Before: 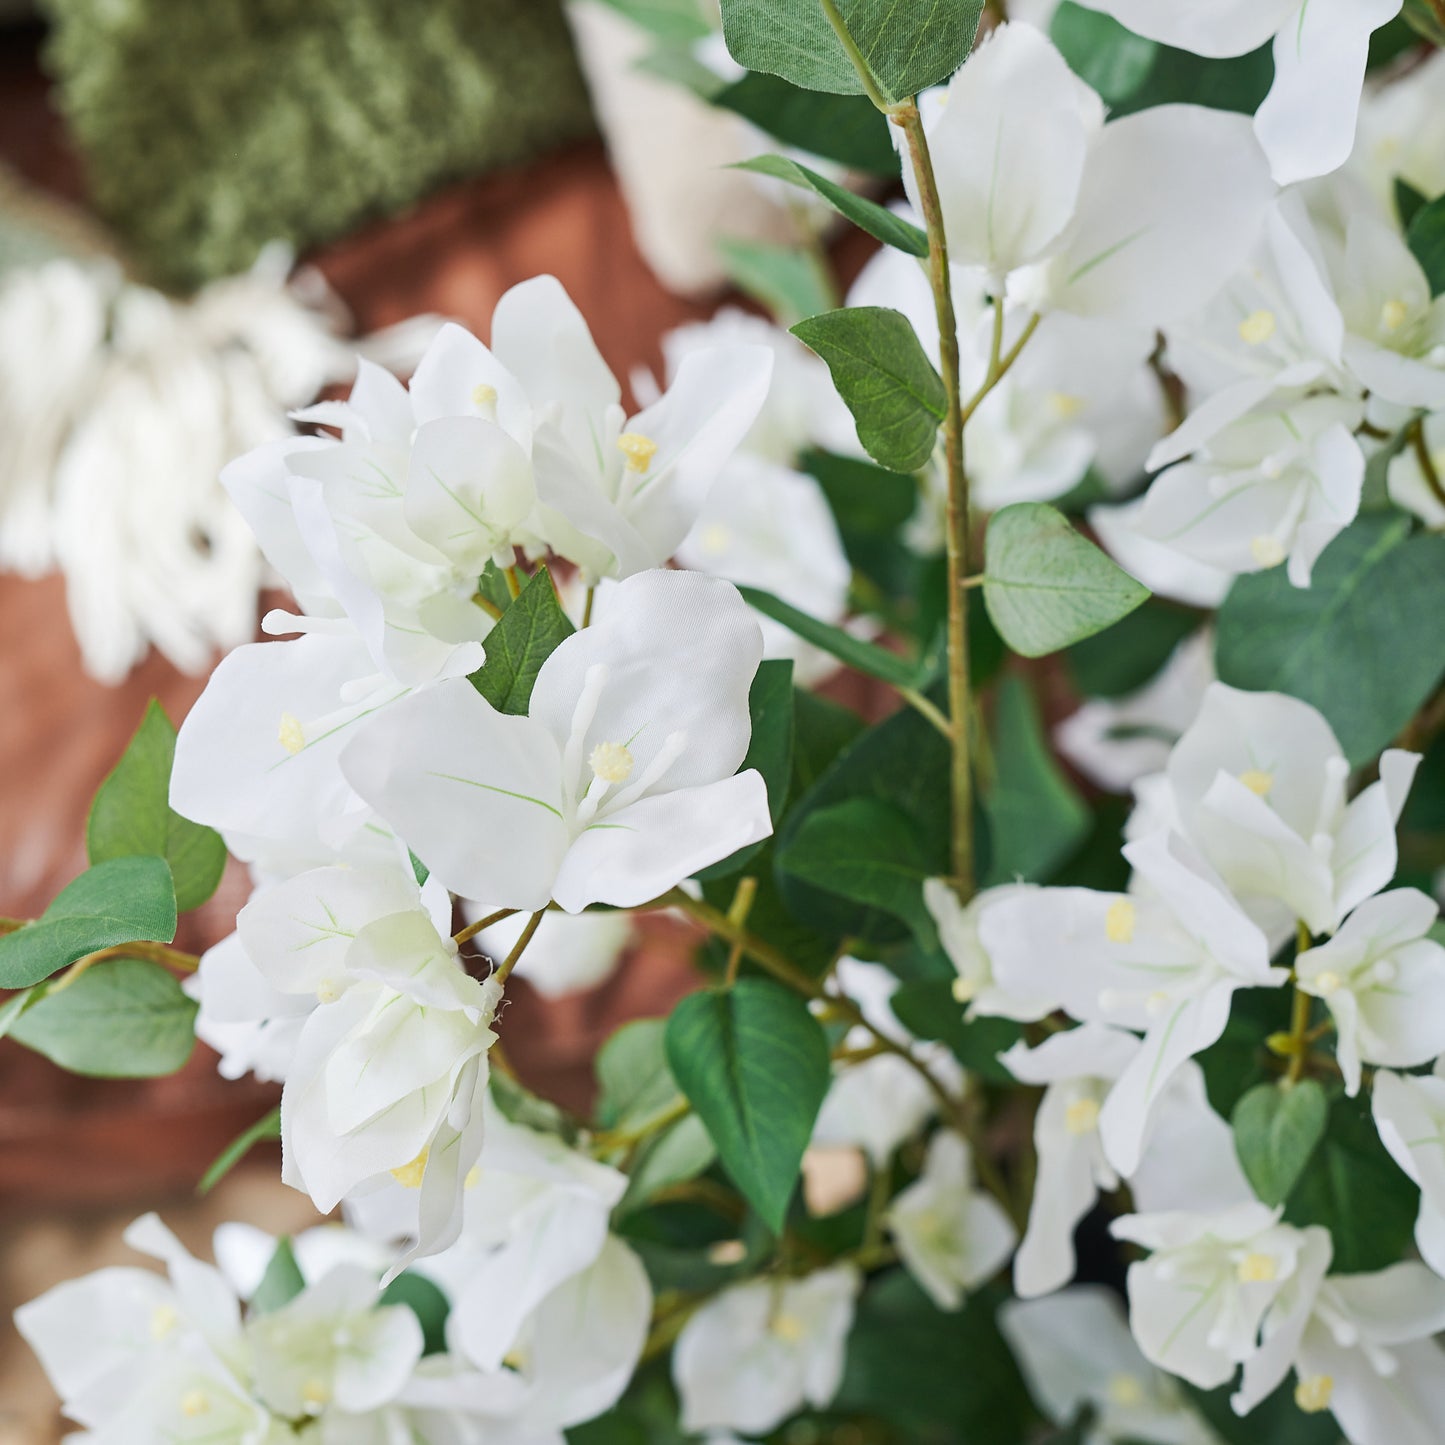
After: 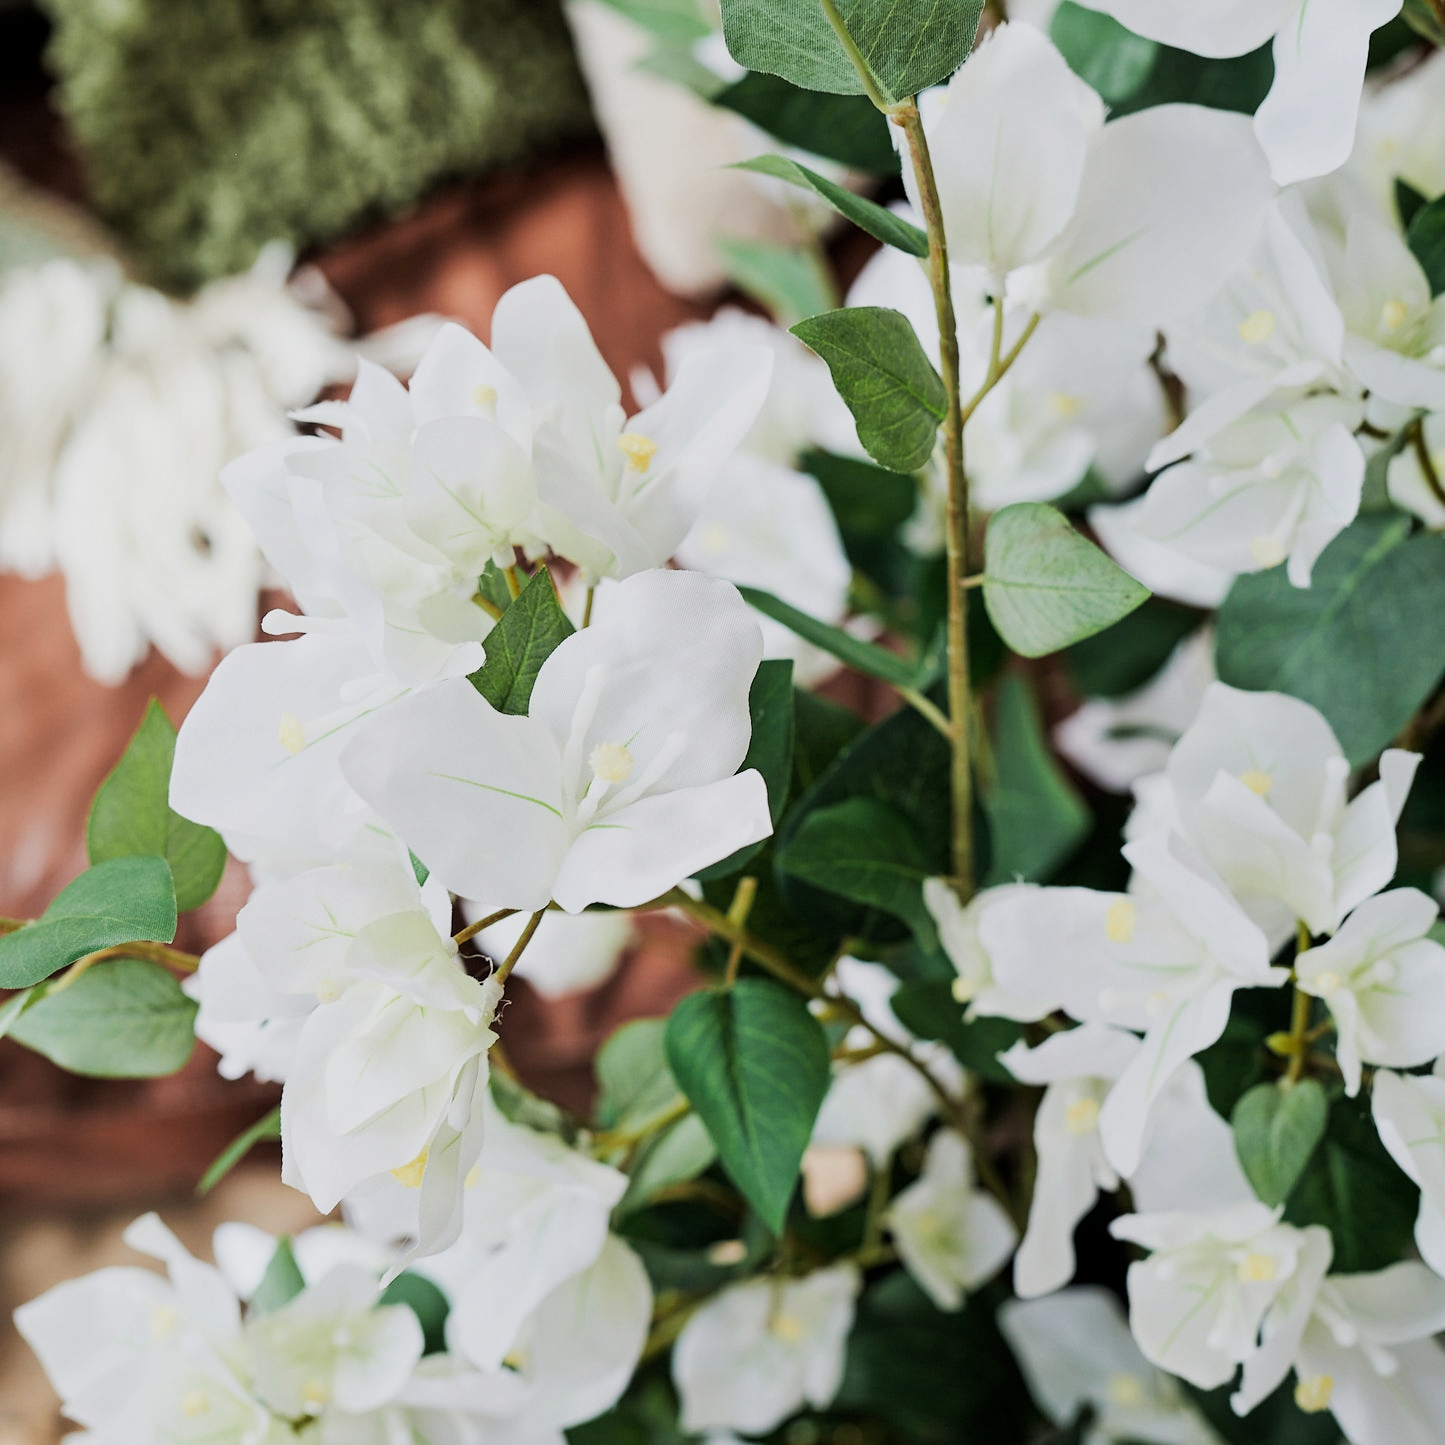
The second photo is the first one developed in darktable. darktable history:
tone equalizer: on, module defaults
filmic rgb: black relative exposure -5 EV, white relative exposure 3.5 EV, hardness 3.19, contrast 1.2, highlights saturation mix -50%
